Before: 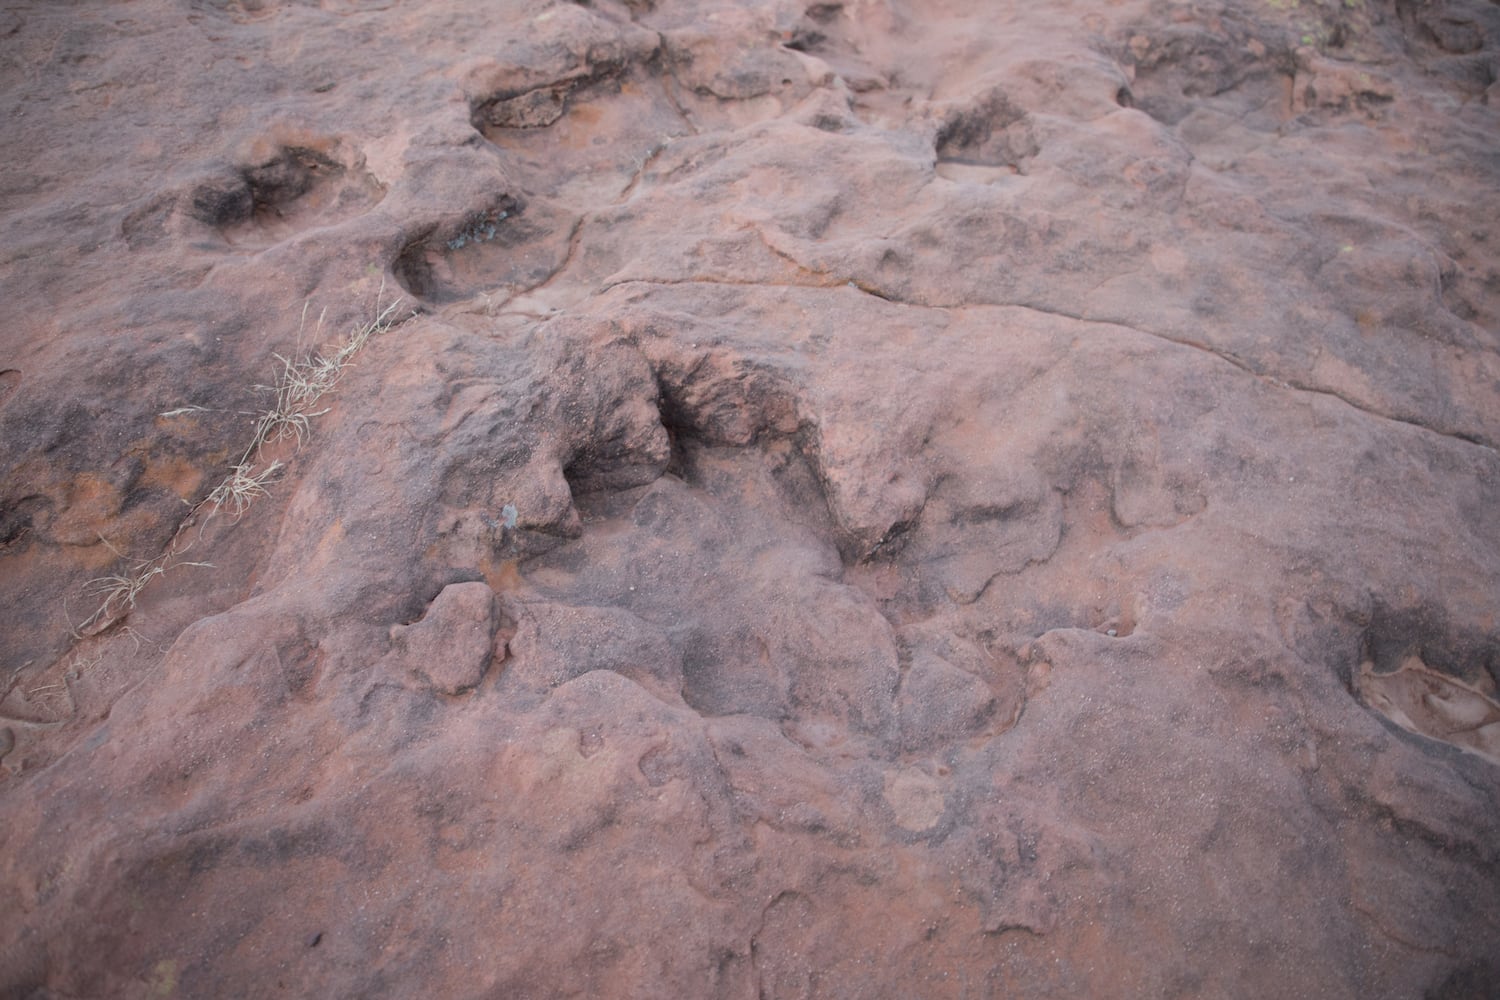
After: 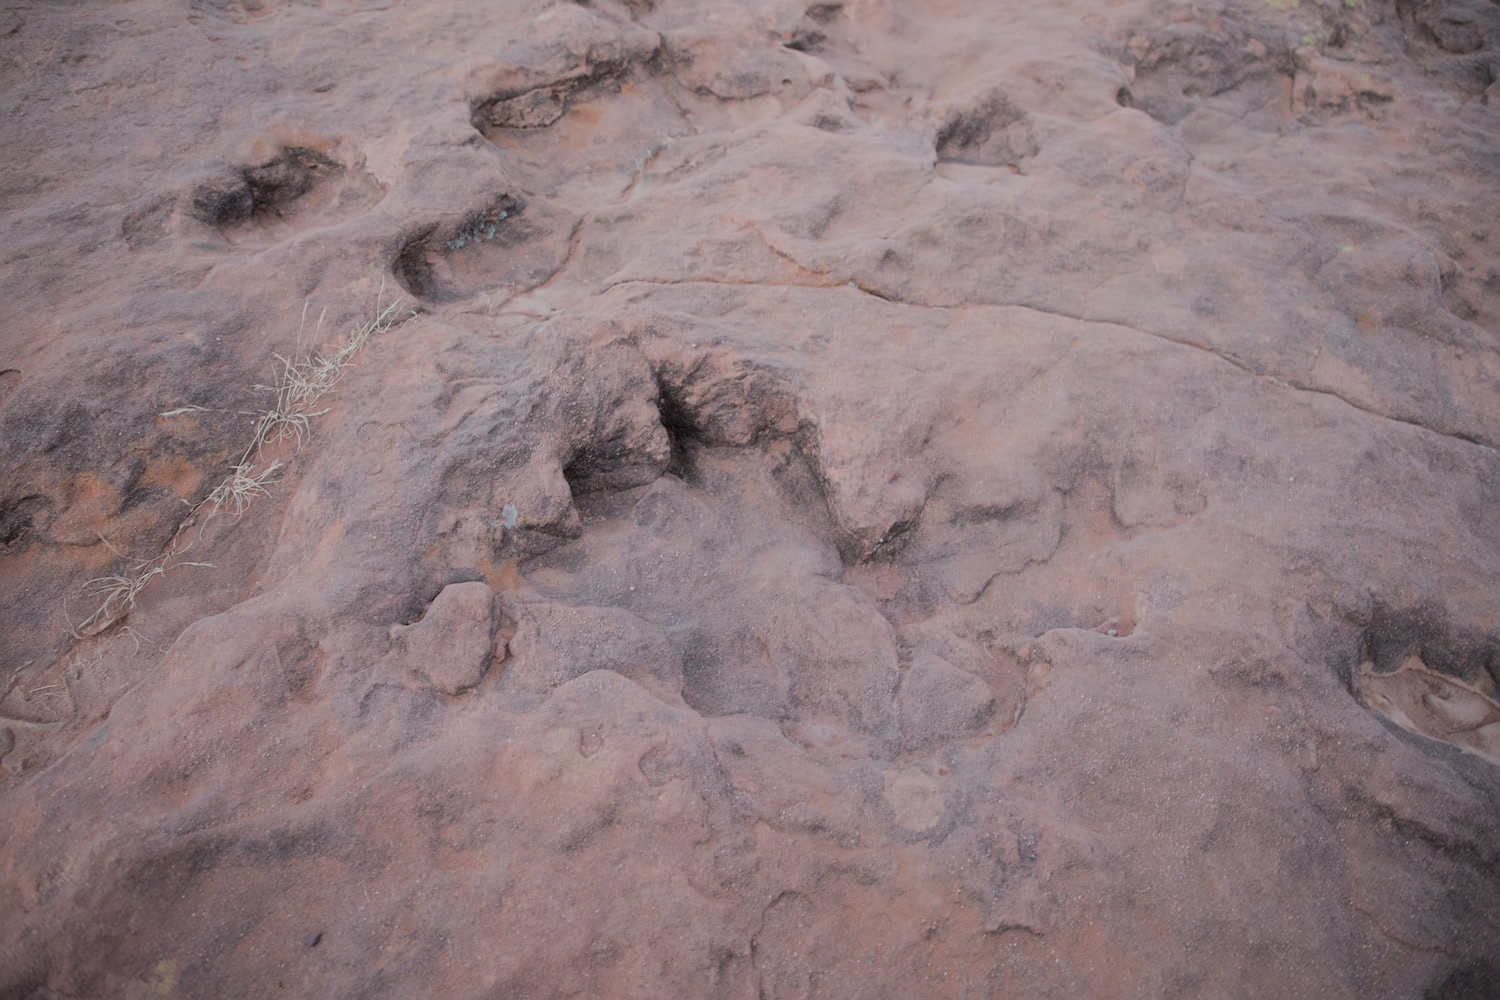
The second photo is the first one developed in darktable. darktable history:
filmic rgb: black relative exposure -7.65 EV, white relative exposure 4.56 EV, hardness 3.61
haze removal: strength -0.111, compatibility mode true, adaptive false
sharpen: amount 0.202
